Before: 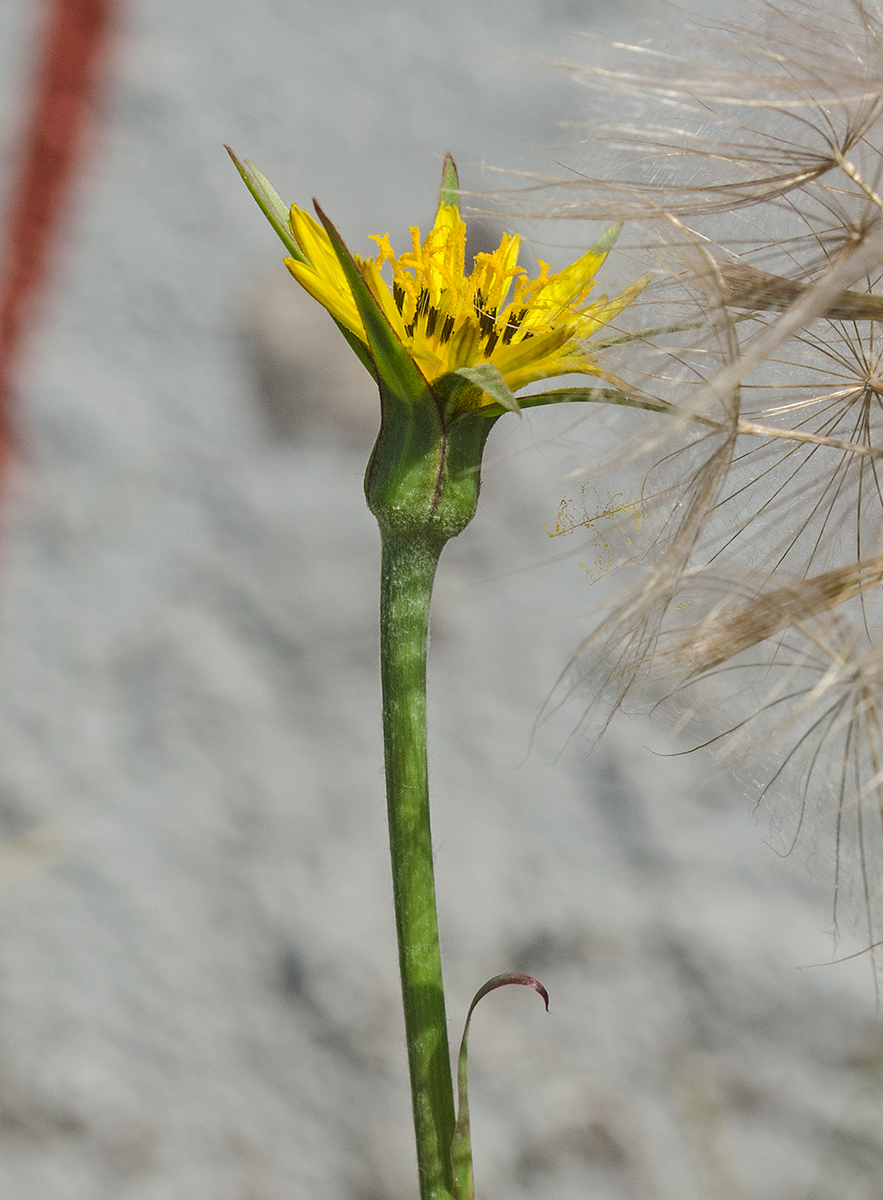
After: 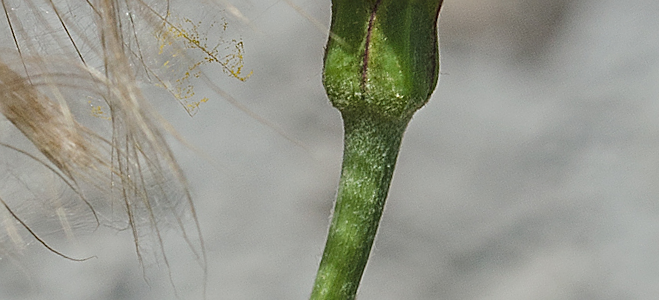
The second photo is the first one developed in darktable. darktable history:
sharpen: on, module defaults
crop and rotate: angle 16.12°, top 30.835%, bottom 35.653%
